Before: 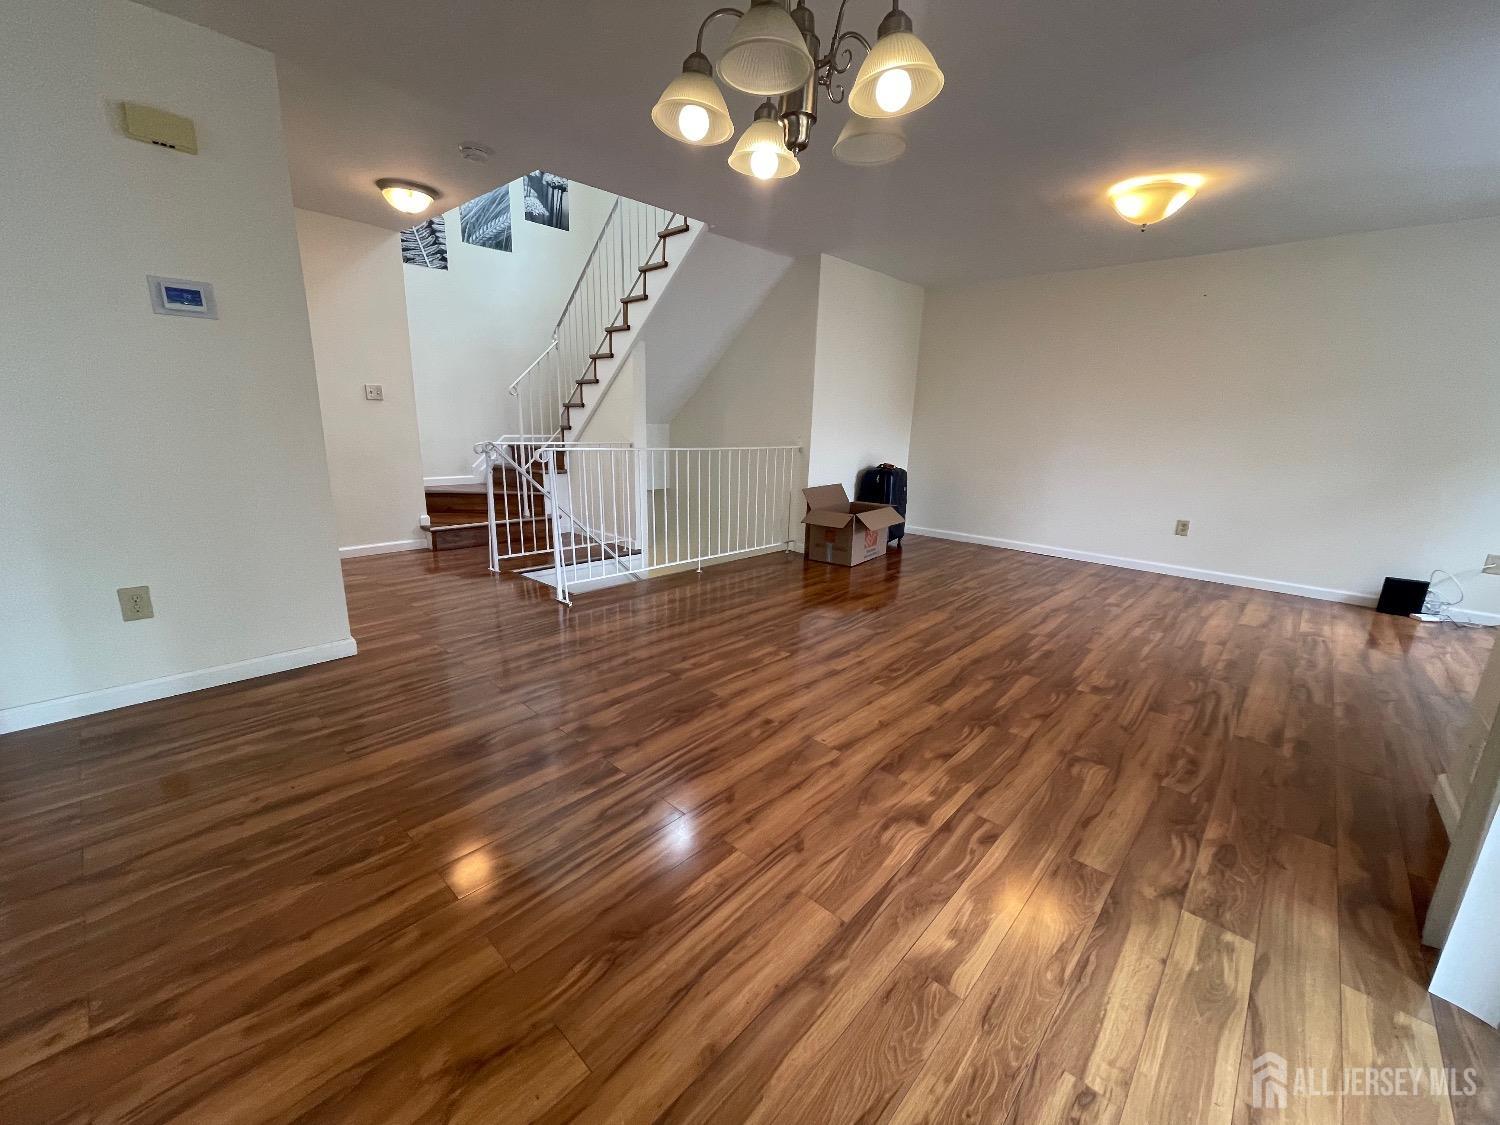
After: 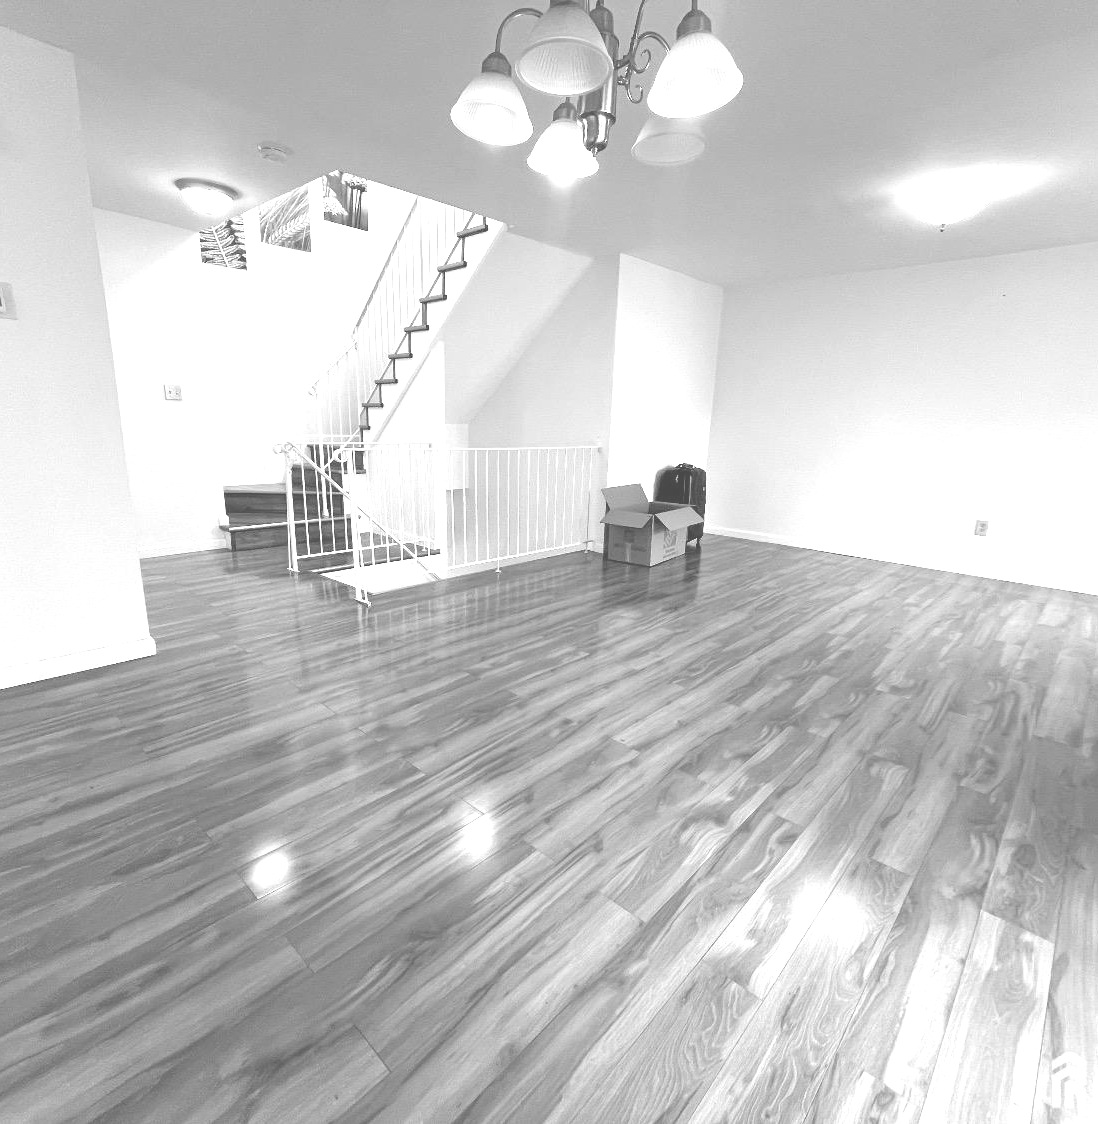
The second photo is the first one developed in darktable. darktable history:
color correction: highlights a* -9.73, highlights b* -21.22
monochrome: on, module defaults
colorize: hue 36°, source mix 100%
crop: left 13.443%, right 13.31%
